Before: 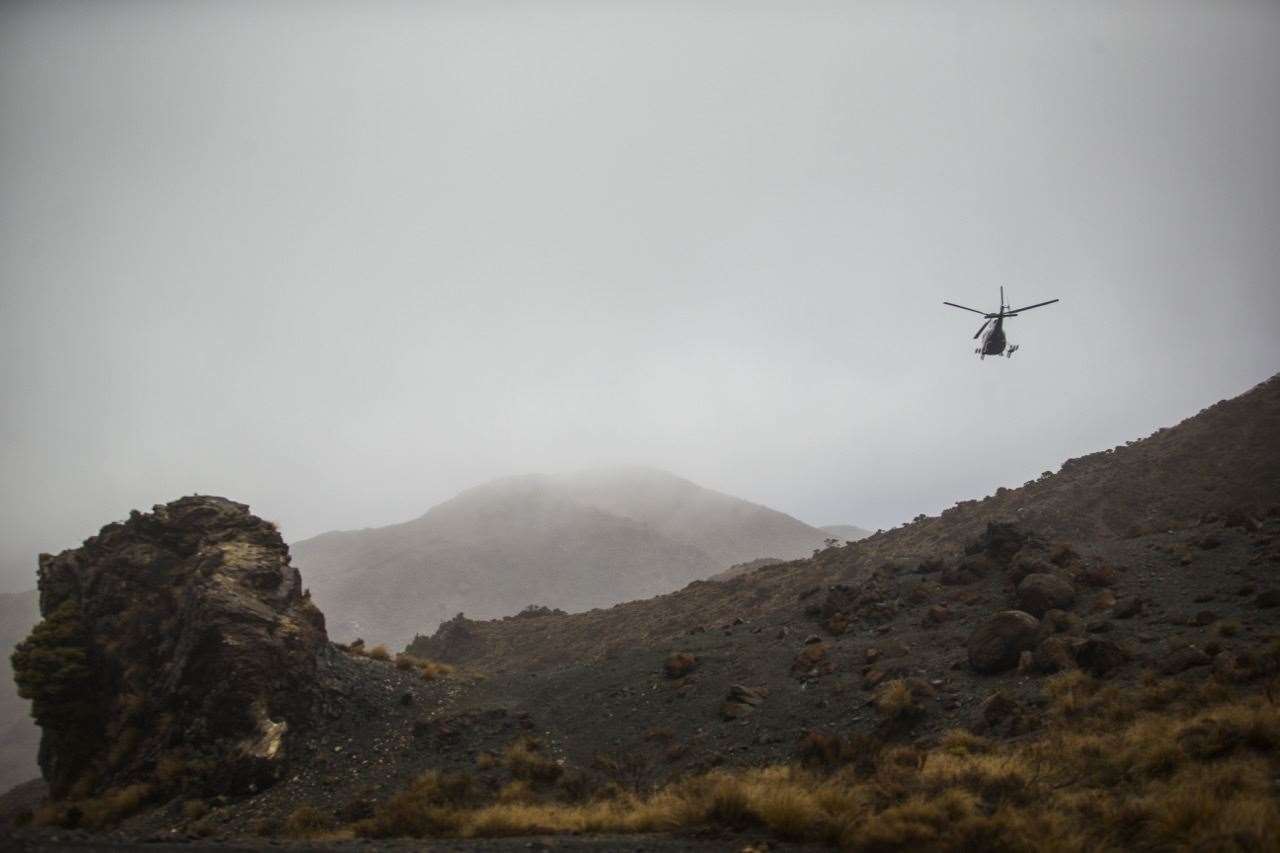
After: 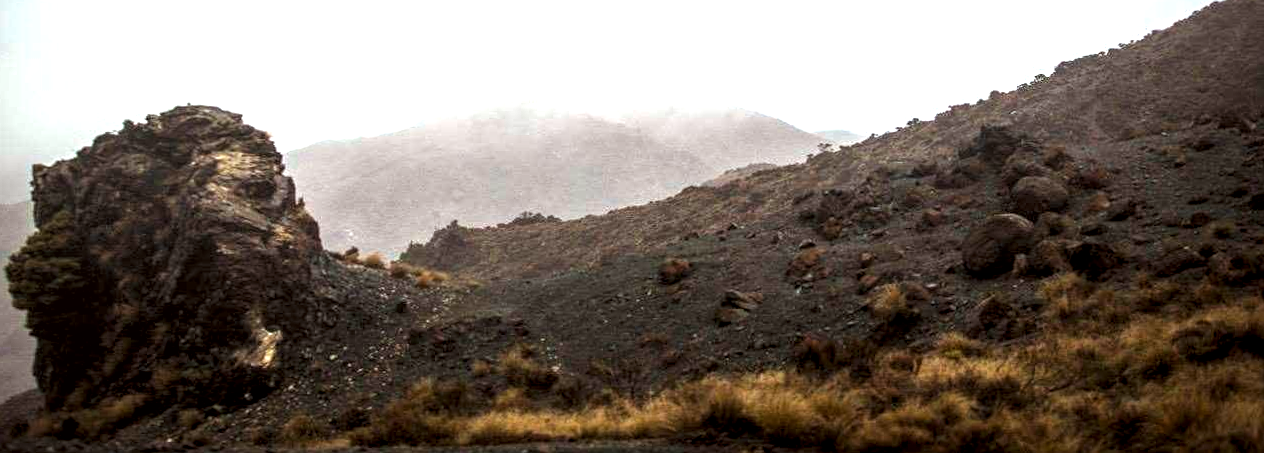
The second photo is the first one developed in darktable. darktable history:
rotate and perspective: rotation -0.45°, automatic cropping original format, crop left 0.008, crop right 0.992, crop top 0.012, crop bottom 0.988
crop and rotate: top 46.237%
levels: levels [0.052, 0.496, 0.908]
sharpen: amount 0.2
color correction: highlights a* -2.73, highlights b* -2.09, shadows a* 2.41, shadows b* 2.73
local contrast: on, module defaults
exposure: exposure 1 EV, compensate highlight preservation false
